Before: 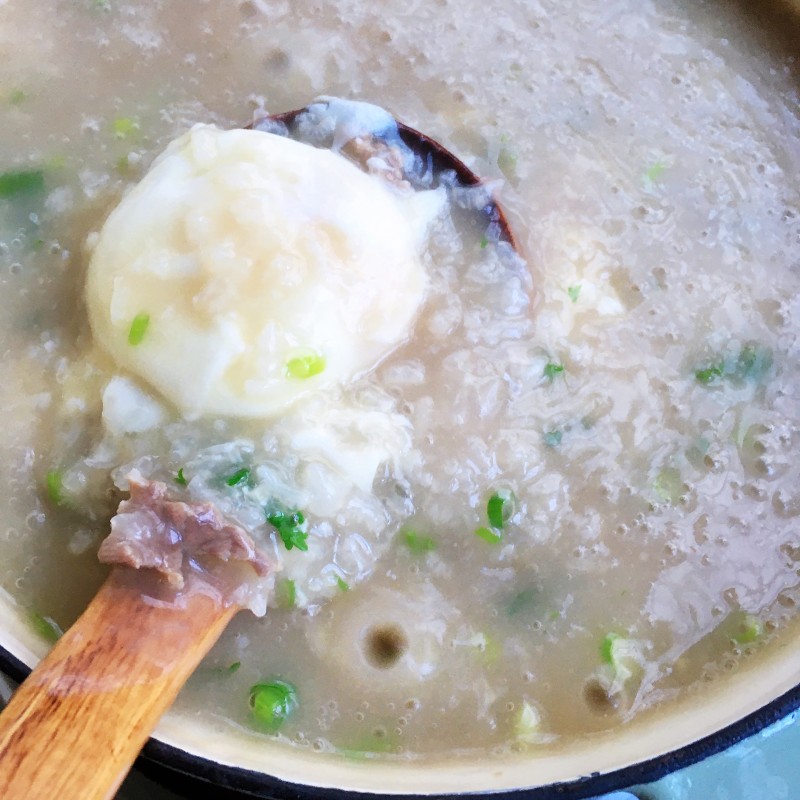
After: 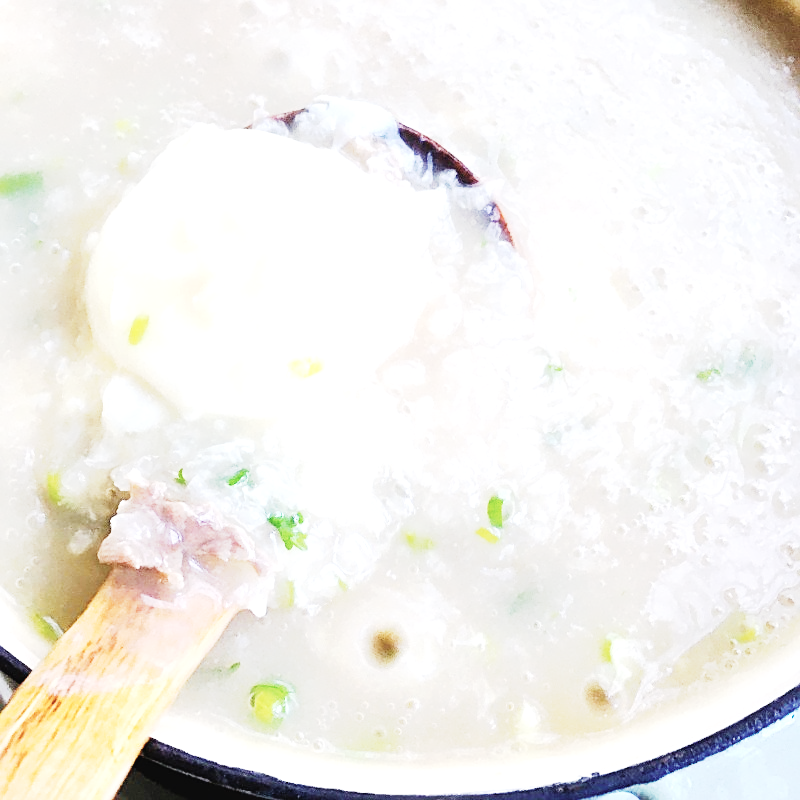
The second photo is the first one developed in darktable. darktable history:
color balance rgb: linear chroma grading › global chroma 8.33%, perceptual saturation grading › global saturation 18.52%, global vibrance 7.87%
exposure: black level correction 0, exposure 1.2 EV, compensate highlight preservation false
base curve: curves: ch0 [(0, 0) (0, 0.001) (0.001, 0.001) (0.004, 0.002) (0.007, 0.004) (0.015, 0.013) (0.033, 0.045) (0.052, 0.096) (0.075, 0.17) (0.099, 0.241) (0.163, 0.42) (0.219, 0.55) (0.259, 0.616) (0.327, 0.722) (0.365, 0.765) (0.522, 0.873) (0.547, 0.881) (0.689, 0.919) (0.826, 0.952) (1, 1)], preserve colors none
sharpen: on, module defaults
contrast brightness saturation: contrast -0.05, saturation -0.41
tone equalizer: on, module defaults
